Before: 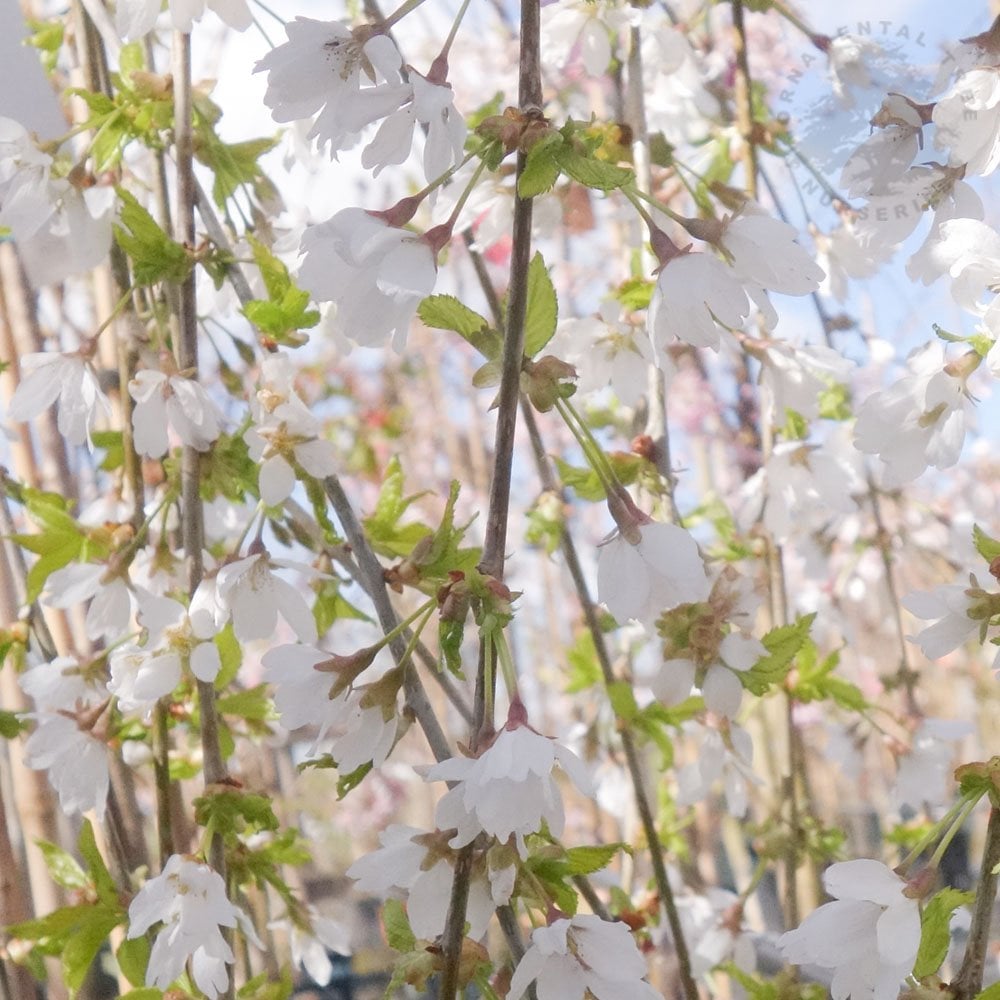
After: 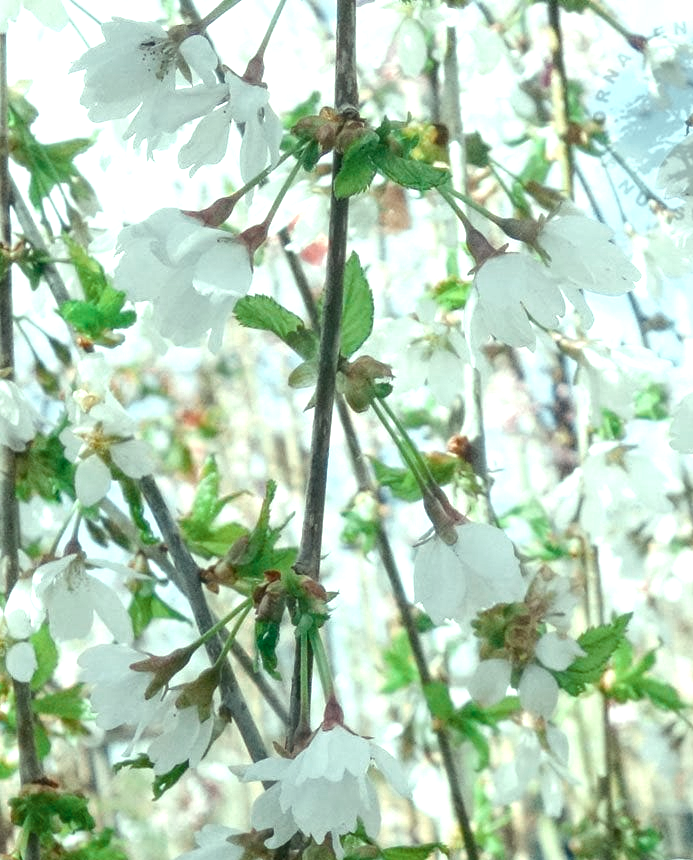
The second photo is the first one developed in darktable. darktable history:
local contrast: on, module defaults
crop: left 18.479%, right 12.2%, bottom 13.971%
color balance rgb: shadows lift › luminance -7.7%, shadows lift › chroma 2.13%, shadows lift › hue 165.27°, power › luminance -7.77%, power › chroma 1.1%, power › hue 215.88°, highlights gain › luminance 15.15%, highlights gain › chroma 7%, highlights gain › hue 125.57°, global offset › luminance -0.33%, global offset › chroma 0.11%, global offset › hue 165.27°, perceptual saturation grading › global saturation 24.42%, perceptual saturation grading › highlights -24.42%, perceptual saturation grading › mid-tones 24.42%, perceptual saturation grading › shadows 40%, perceptual brilliance grading › global brilliance -5%, perceptual brilliance grading › highlights 24.42%, perceptual brilliance grading › mid-tones 7%, perceptual brilliance grading › shadows -5%
color zones: curves: ch0 [(0, 0.5) (0.125, 0.4) (0.25, 0.5) (0.375, 0.4) (0.5, 0.4) (0.625, 0.35) (0.75, 0.35) (0.875, 0.5)]; ch1 [(0, 0.35) (0.125, 0.45) (0.25, 0.35) (0.375, 0.35) (0.5, 0.35) (0.625, 0.35) (0.75, 0.45) (0.875, 0.35)]; ch2 [(0, 0.6) (0.125, 0.5) (0.25, 0.5) (0.375, 0.6) (0.5, 0.6) (0.625, 0.5) (0.75, 0.5) (0.875, 0.5)]
